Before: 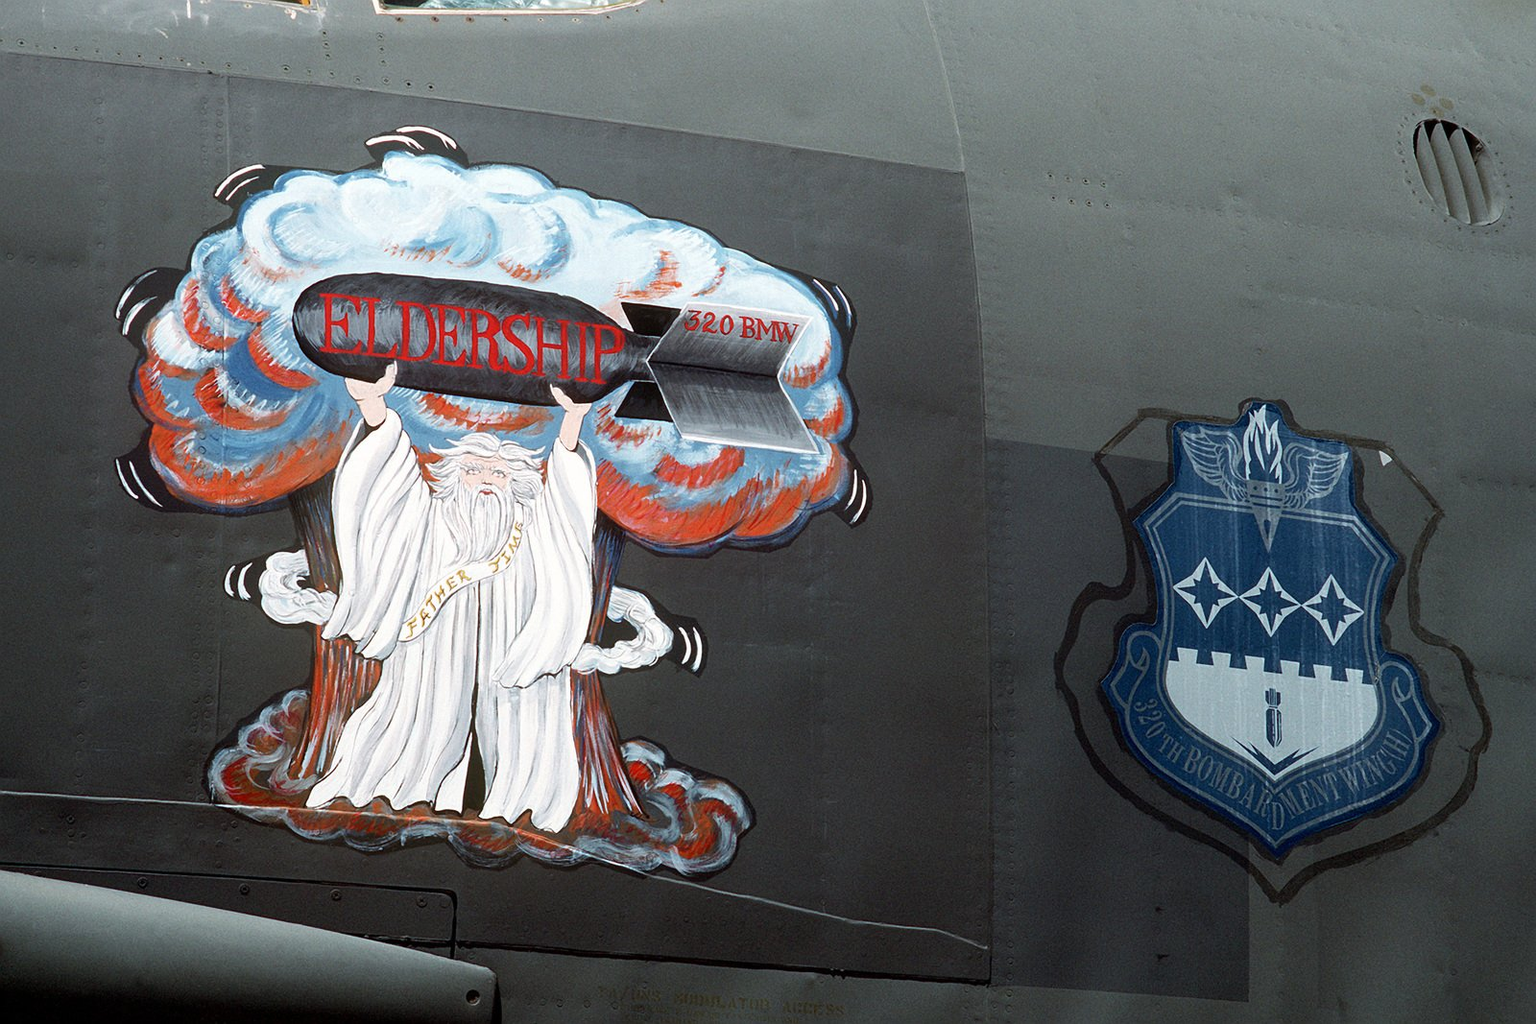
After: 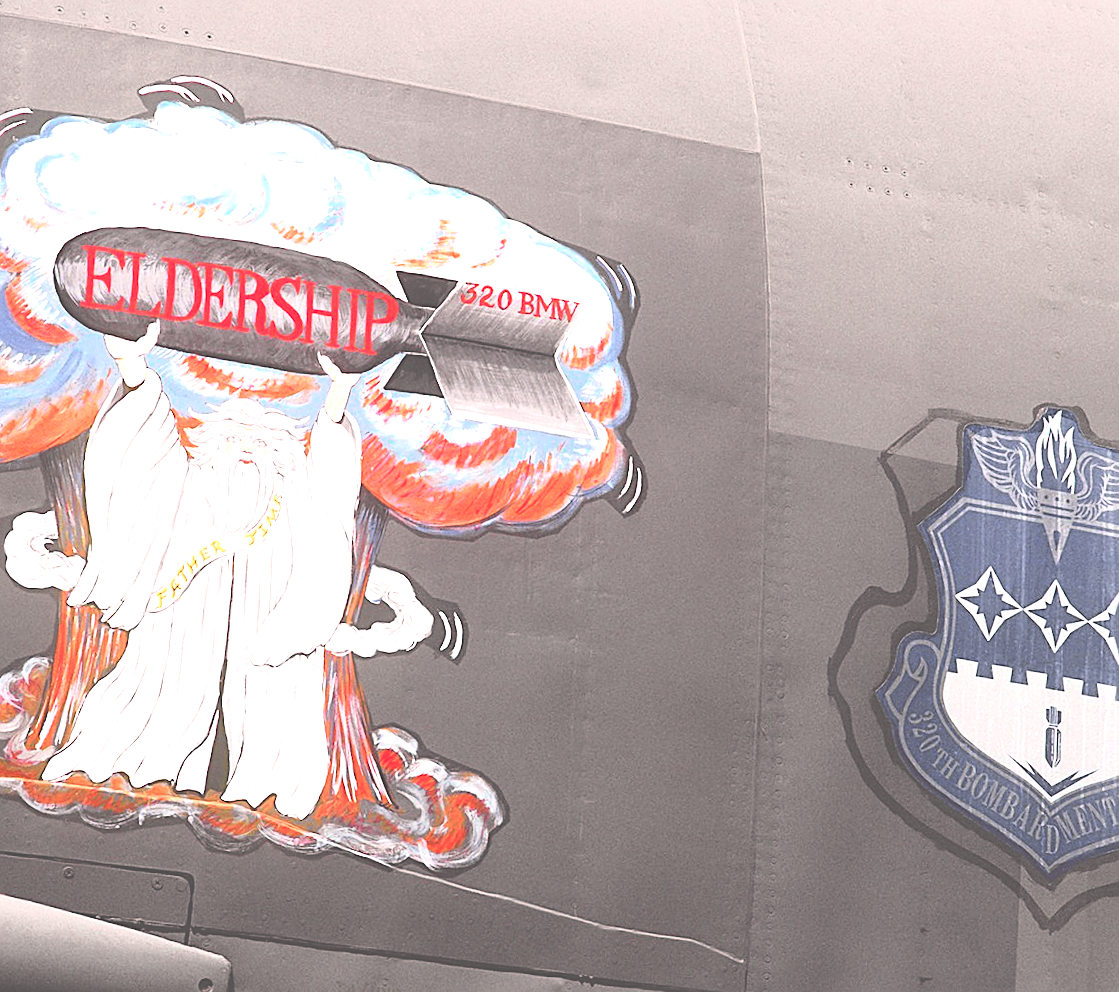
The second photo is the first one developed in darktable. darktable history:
color correction: highlights a* 12.99, highlights b* 5.38
crop and rotate: angle -2.87°, left 13.942%, top 0.037%, right 10.942%, bottom 0.046%
tone curve: curves: ch0 [(0, 0.015) (0.084, 0.074) (0.162, 0.165) (0.304, 0.382) (0.466, 0.576) (0.654, 0.741) (0.848, 0.906) (0.984, 0.963)]; ch1 [(0, 0) (0.34, 0.235) (0.46, 0.46) (0.515, 0.502) (0.553, 0.567) (0.764, 0.815) (1, 1)]; ch2 [(0, 0) (0.44, 0.458) (0.479, 0.492) (0.524, 0.507) (0.547, 0.579) (0.673, 0.712) (1, 1)], color space Lab, independent channels, preserve colors none
sharpen: on, module defaults
exposure: black level correction -0.024, exposure 1.397 EV, compensate highlight preservation false
color zones: curves: ch0 [(0, 0.5) (0.143, 0.5) (0.286, 0.5) (0.429, 0.495) (0.571, 0.437) (0.714, 0.44) (0.857, 0.496) (1, 0.5)]
tone equalizer: edges refinement/feathering 500, mask exposure compensation -1.57 EV, preserve details no
